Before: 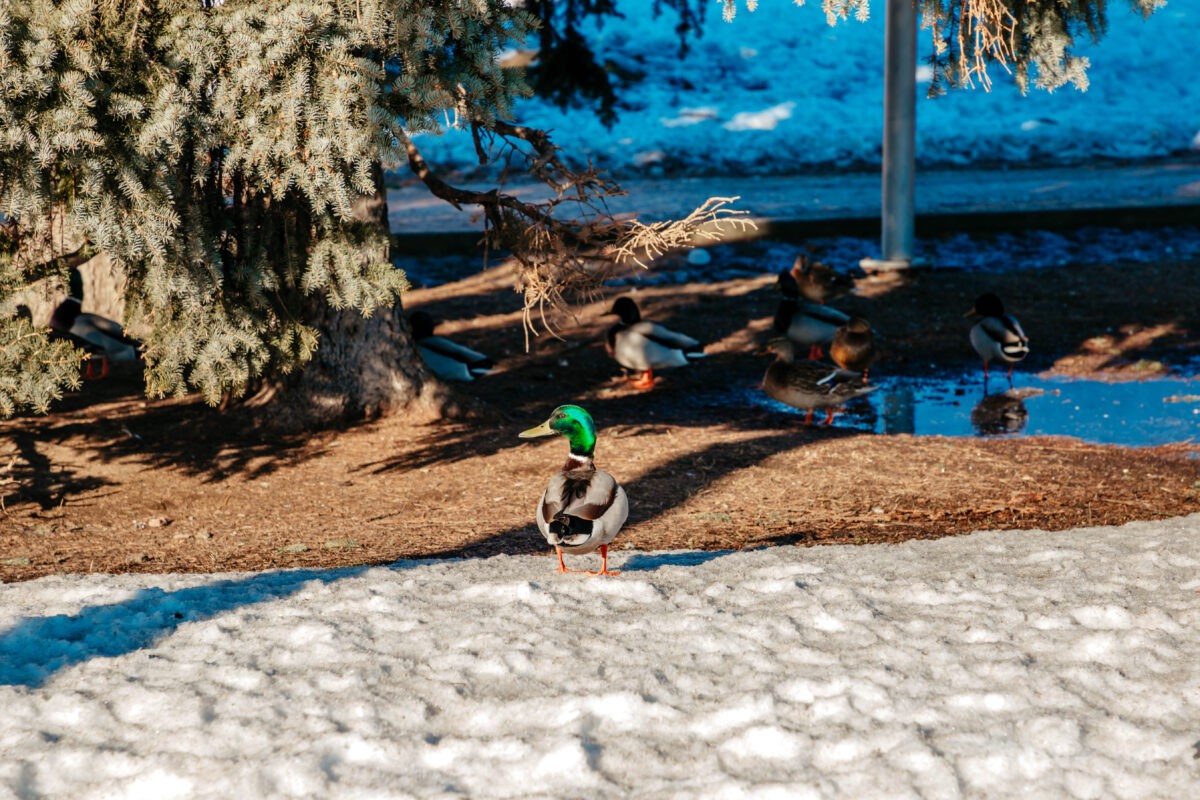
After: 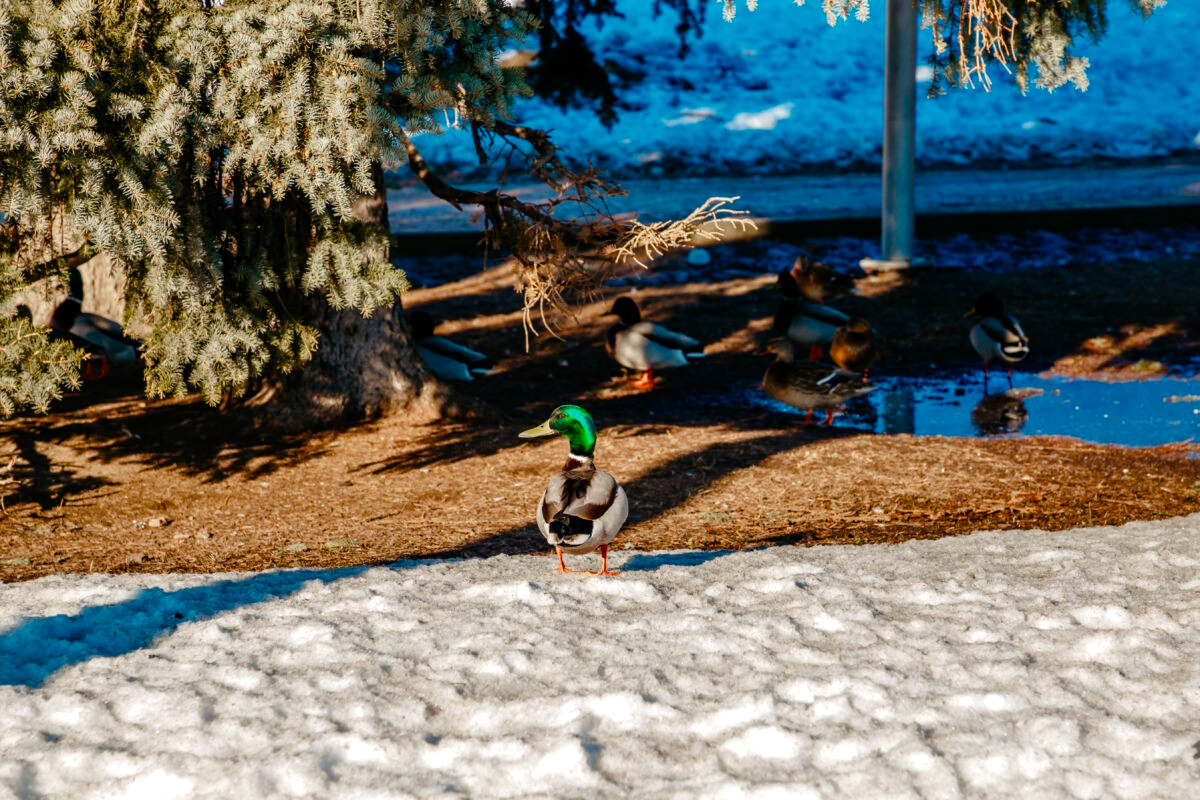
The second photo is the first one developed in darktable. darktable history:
color balance rgb: power › luminance -8.913%, perceptual saturation grading › global saturation 24.197%, perceptual saturation grading › highlights -24.609%, perceptual saturation grading › mid-tones 23.915%, perceptual saturation grading › shadows 39.123%, global vibrance 5.752%, contrast 2.634%
